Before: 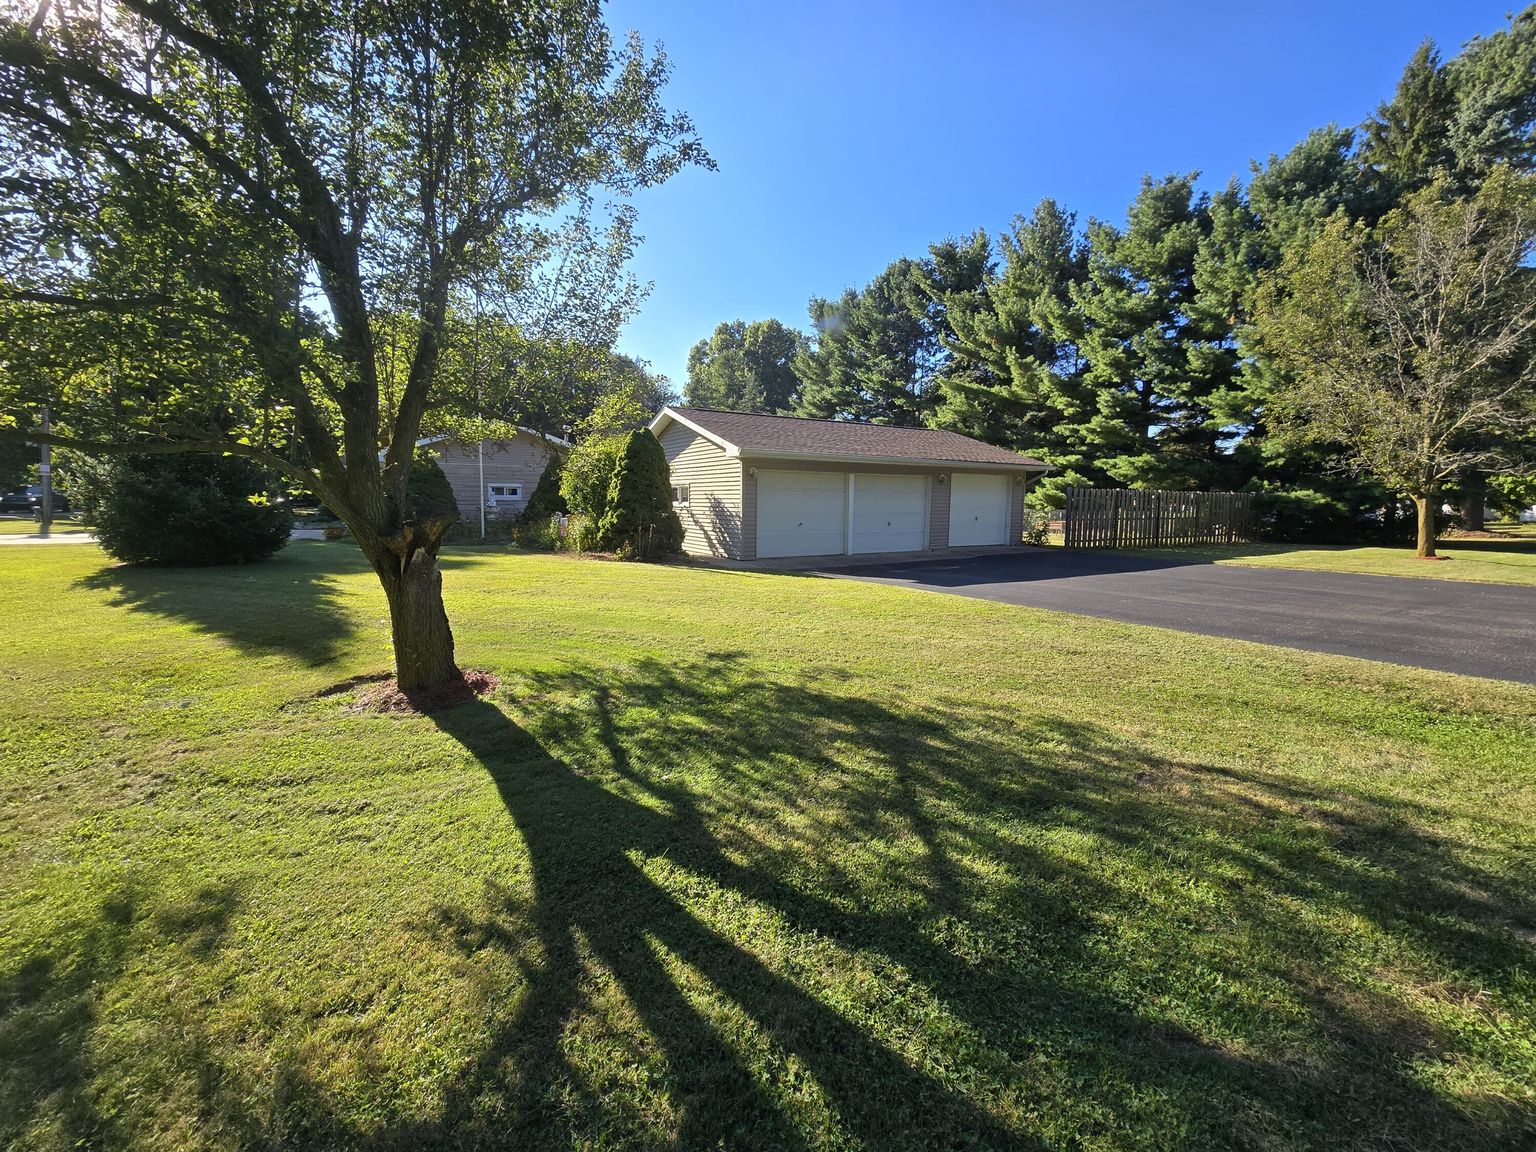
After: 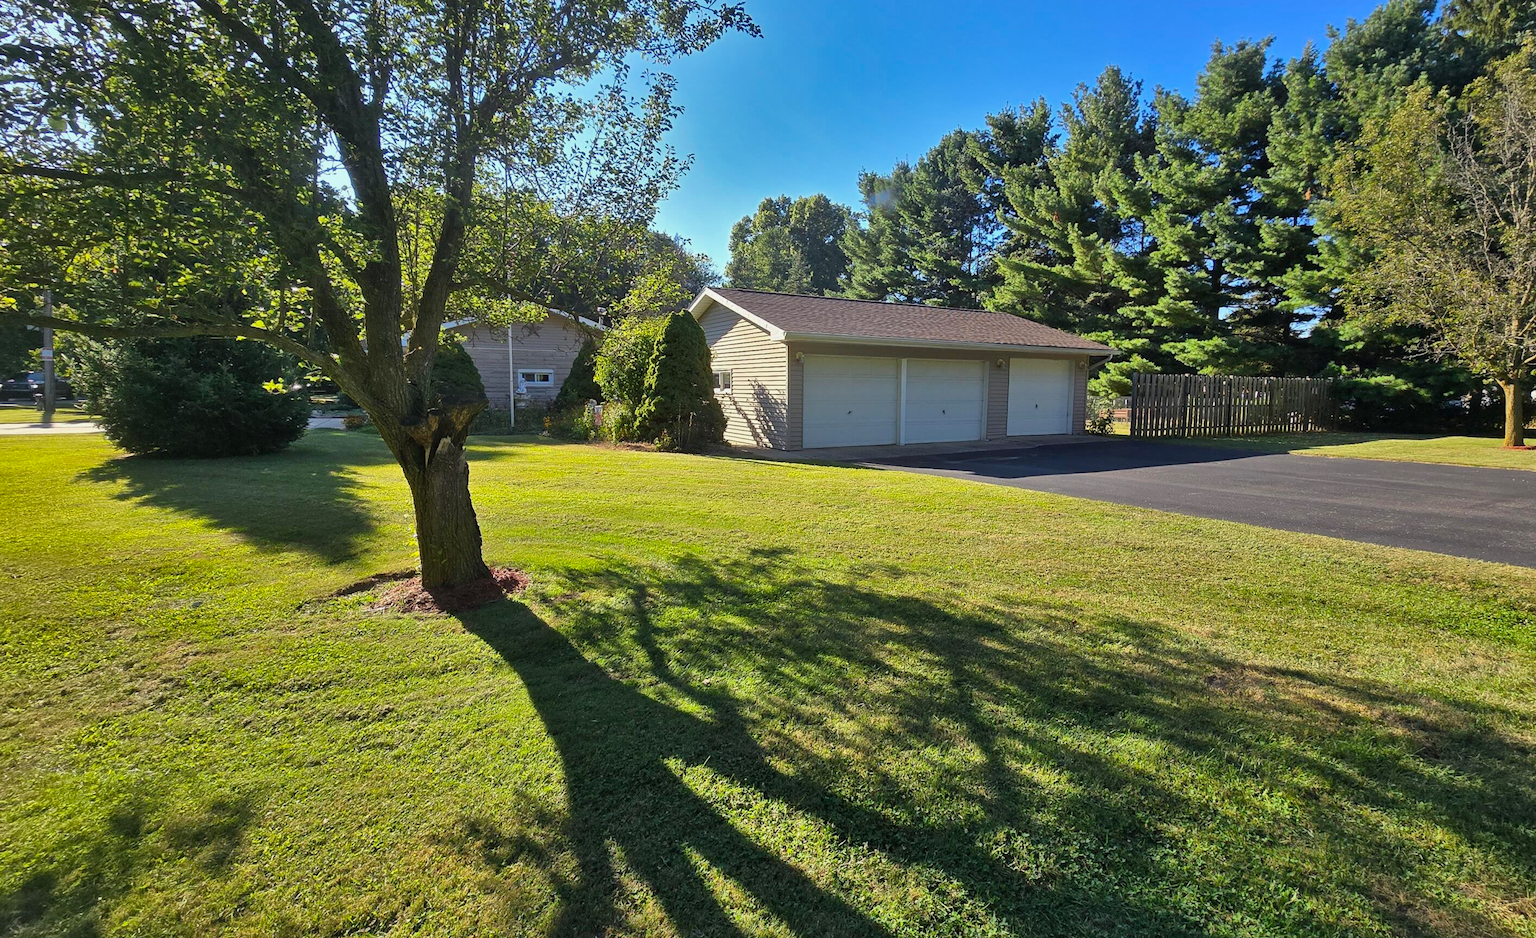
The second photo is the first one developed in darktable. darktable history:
shadows and highlights: white point adjustment -3.77, highlights -63.83, soften with gaussian
crop and rotate: angle 0.042°, top 11.797%, right 5.739%, bottom 11.328%
